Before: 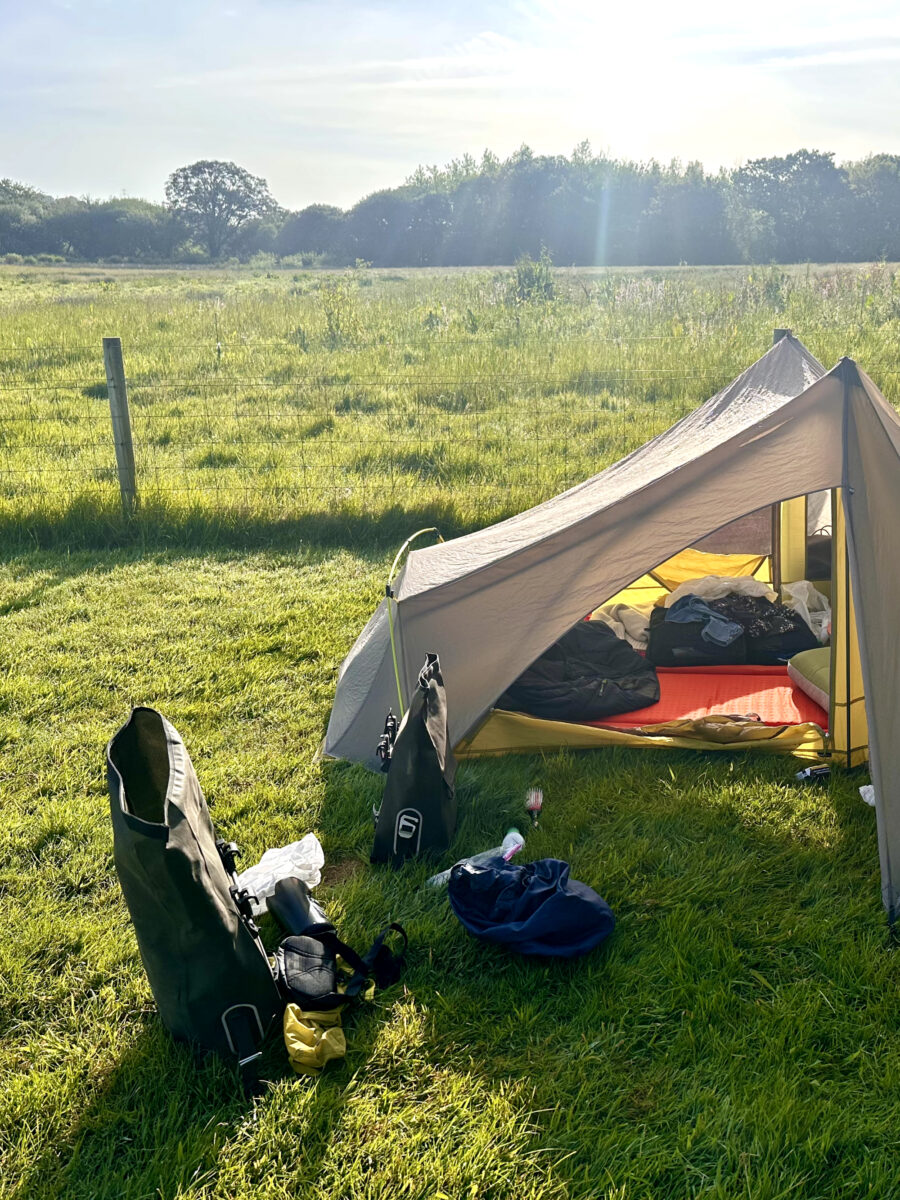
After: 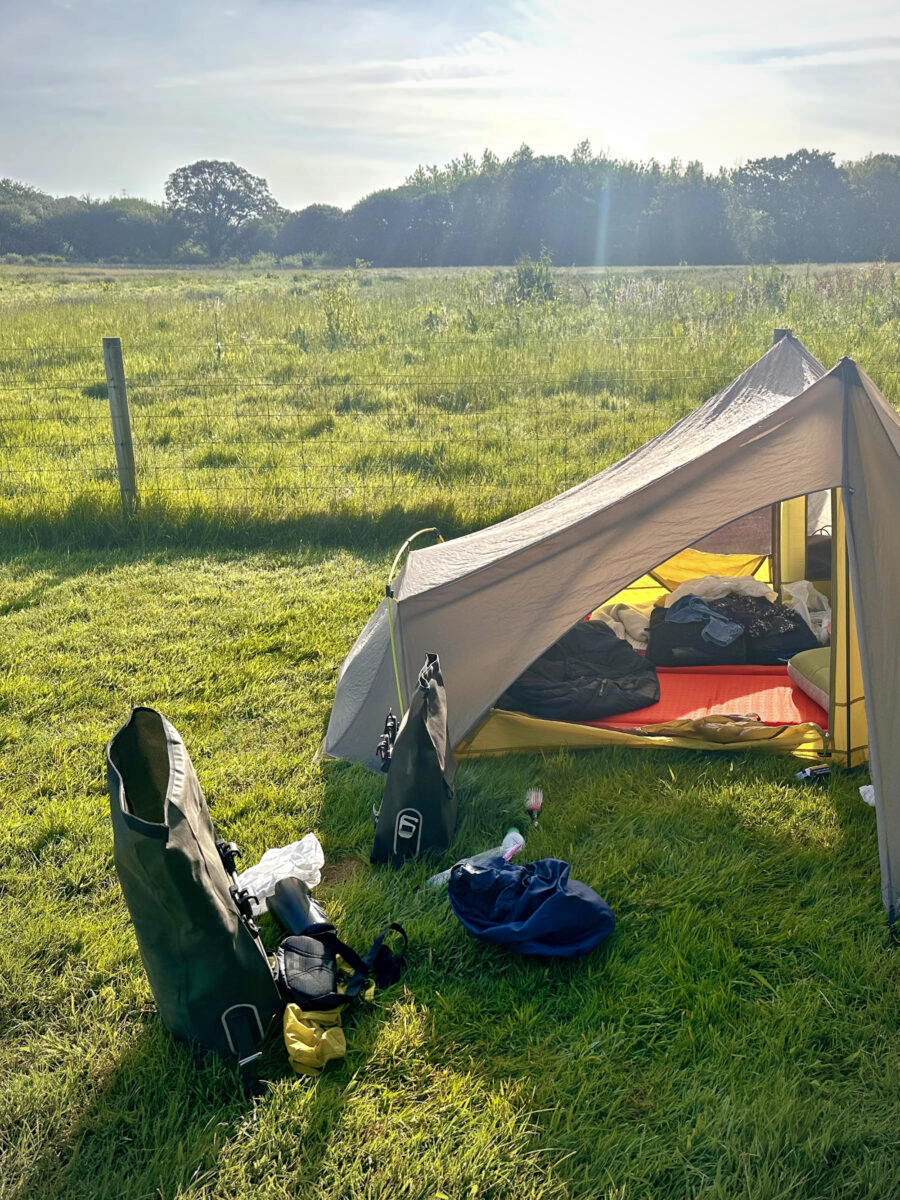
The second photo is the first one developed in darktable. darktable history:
shadows and highlights: on, module defaults
tone equalizer: on, module defaults
vignetting: fall-off radius 60.77%, brightness -0.272
